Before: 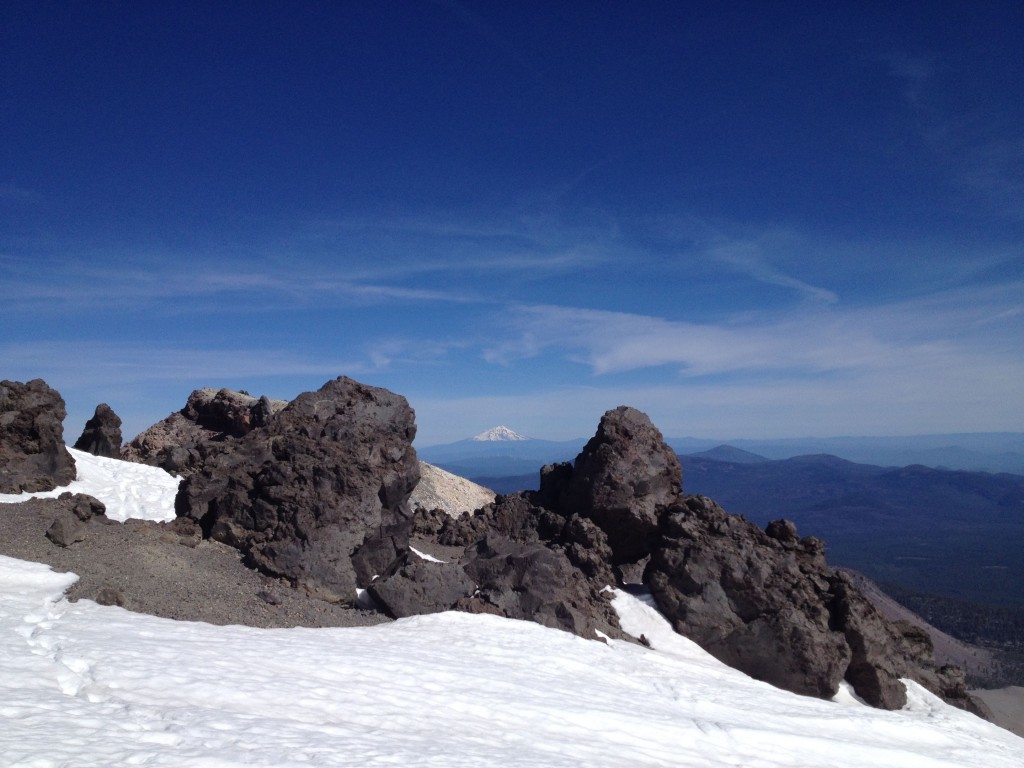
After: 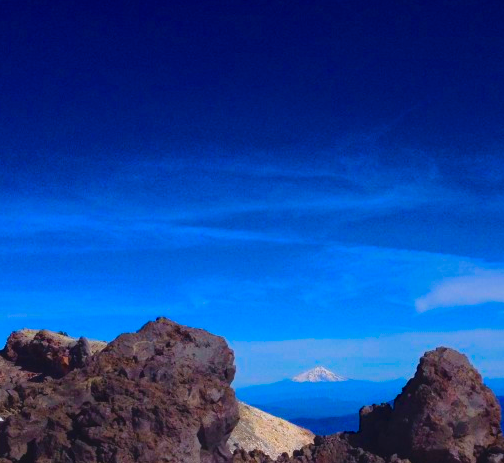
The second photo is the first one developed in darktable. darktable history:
crop: left 17.733%, top 7.711%, right 33.04%, bottom 31.943%
color balance rgb: global offset › luminance 0.469%, linear chroma grading › shadows 16.611%, linear chroma grading › highlights 60.742%, linear chroma grading › global chroma 49.353%, perceptual saturation grading › global saturation 34.801%, perceptual saturation grading › highlights -24.908%, perceptual saturation grading › shadows 49.903%
